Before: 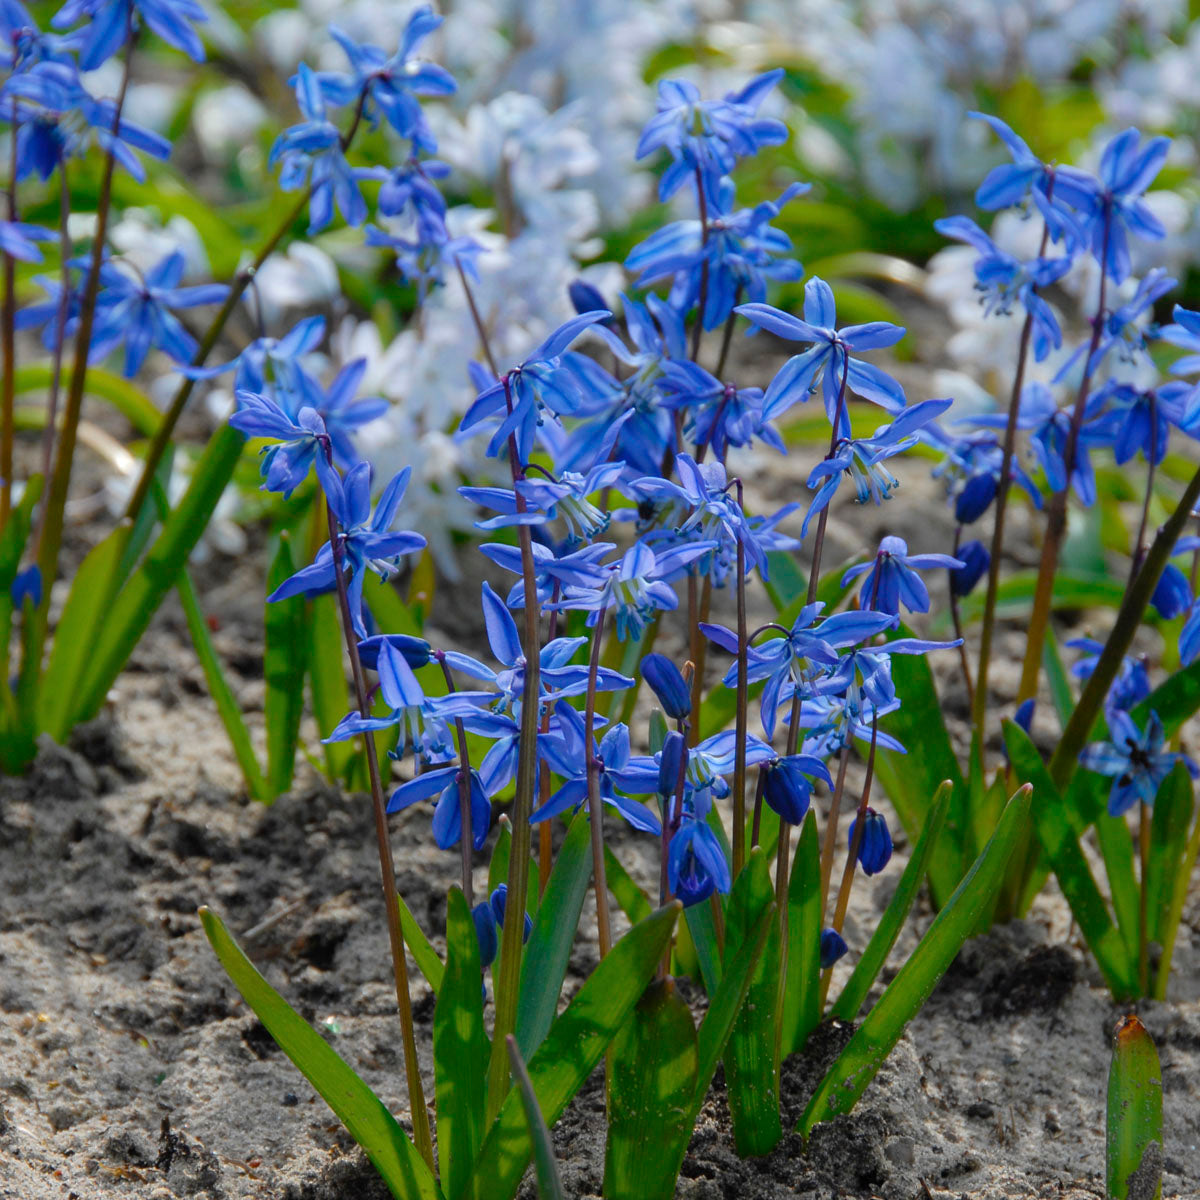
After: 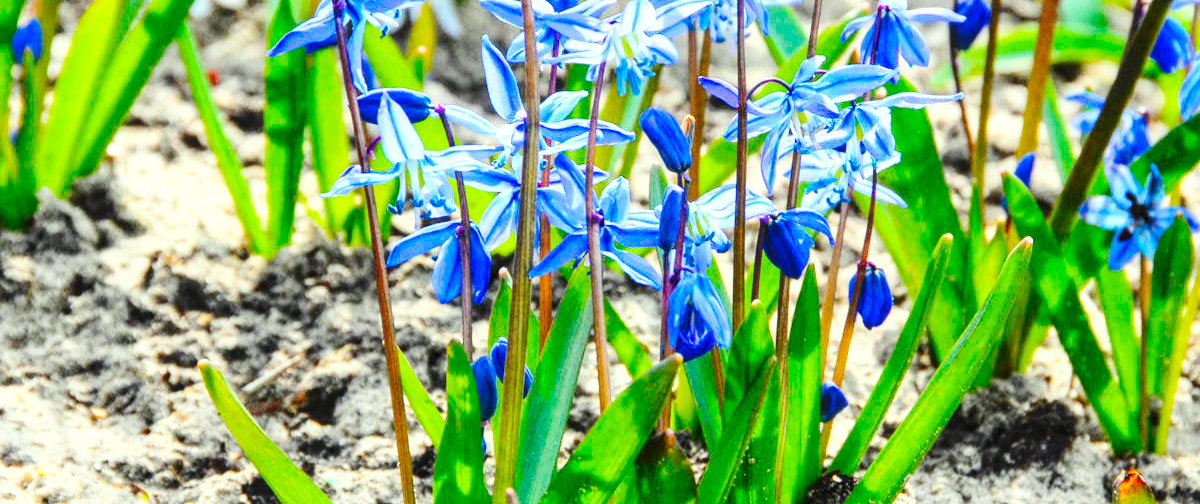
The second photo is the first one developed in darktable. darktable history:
exposure: black level correction 0, exposure 1 EV, compensate exposure bias true, compensate highlight preservation false
color correction: highlights a* -4.28, highlights b* 6.53
local contrast: on, module defaults
base curve: curves: ch0 [(0, 0) (0.028, 0.03) (0.121, 0.232) (0.46, 0.748) (0.859, 0.968) (1, 1)], preserve colors none
contrast brightness saturation: contrast 0.23, brightness 0.1, saturation 0.29
crop: top 45.551%, bottom 12.262%
